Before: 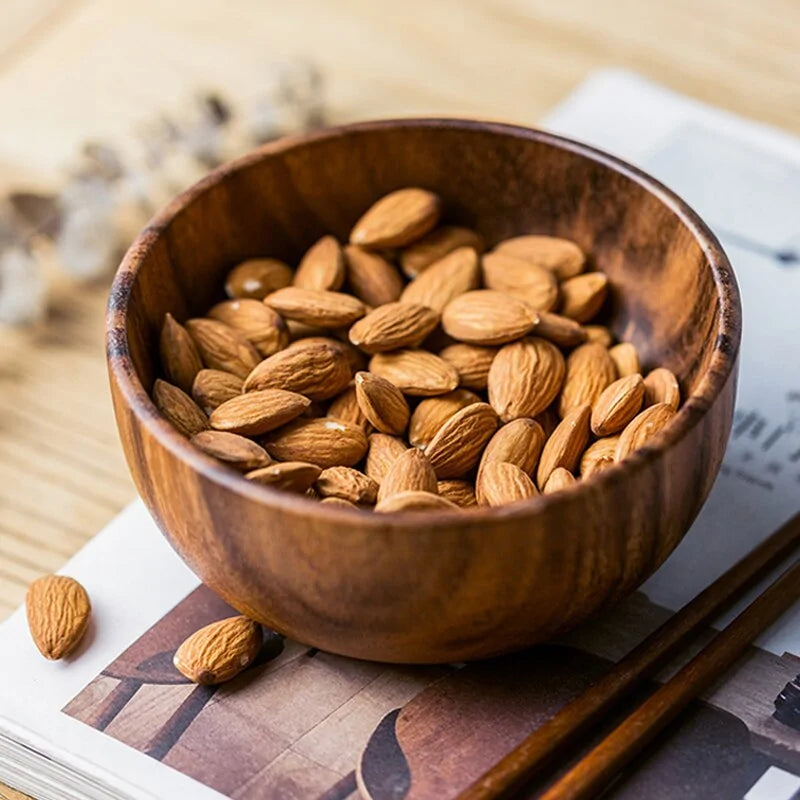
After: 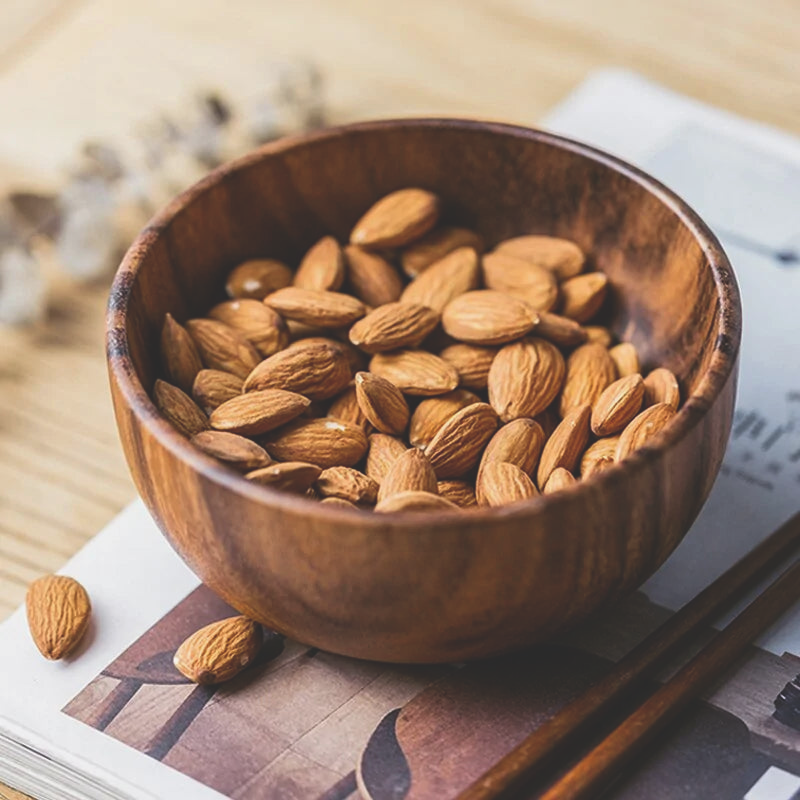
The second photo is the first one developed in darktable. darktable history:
exposure: black level correction -0.026, exposure -0.12 EV, compensate highlight preservation false
